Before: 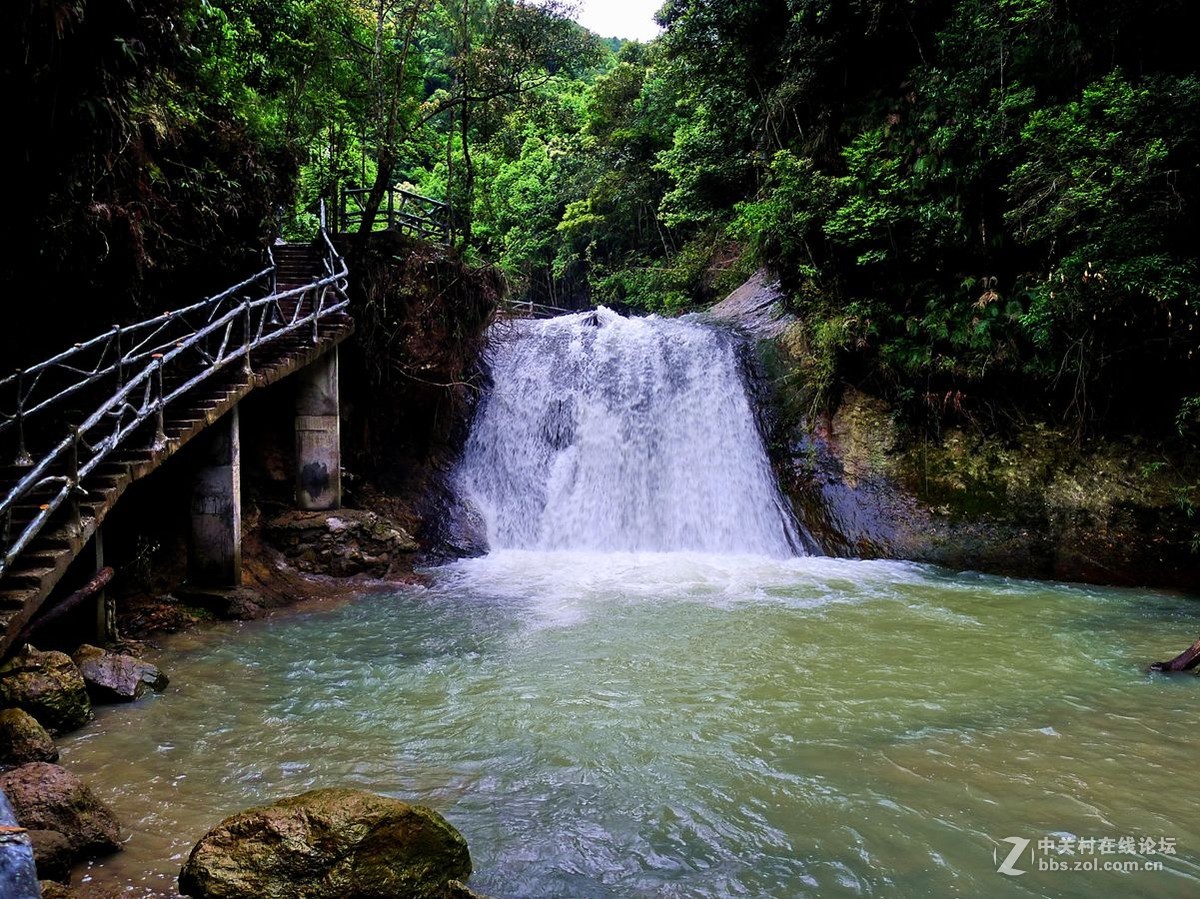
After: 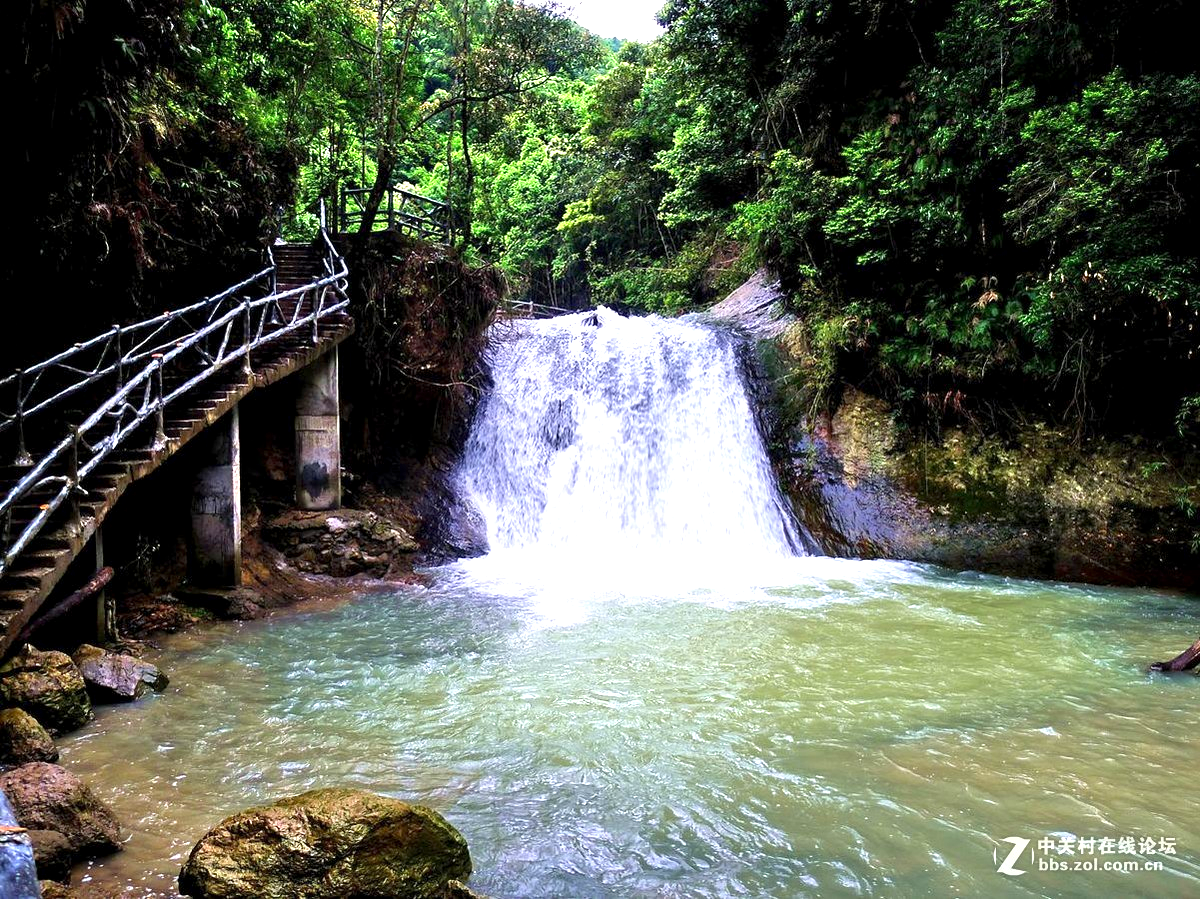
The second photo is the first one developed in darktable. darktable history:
exposure: black level correction 0.001, exposure 1.131 EV, compensate highlight preservation false
